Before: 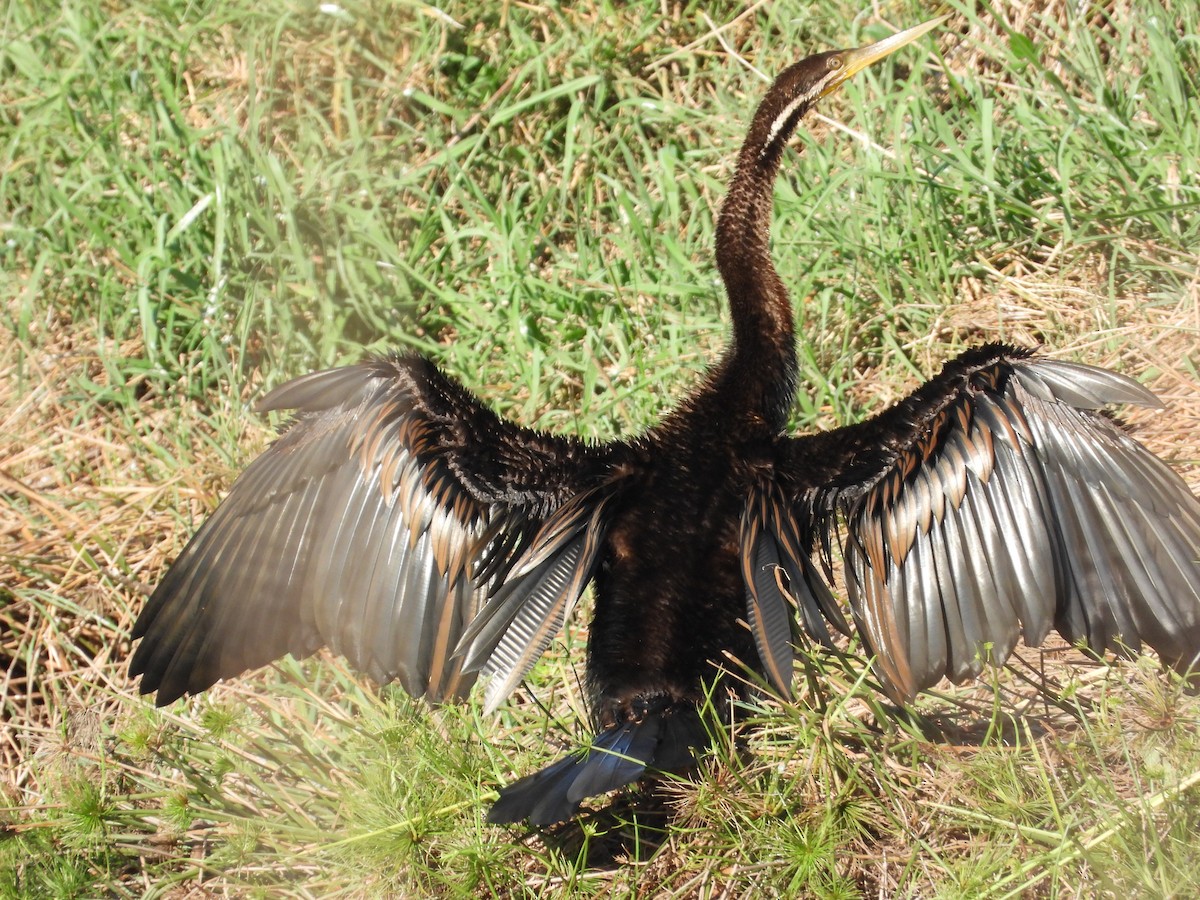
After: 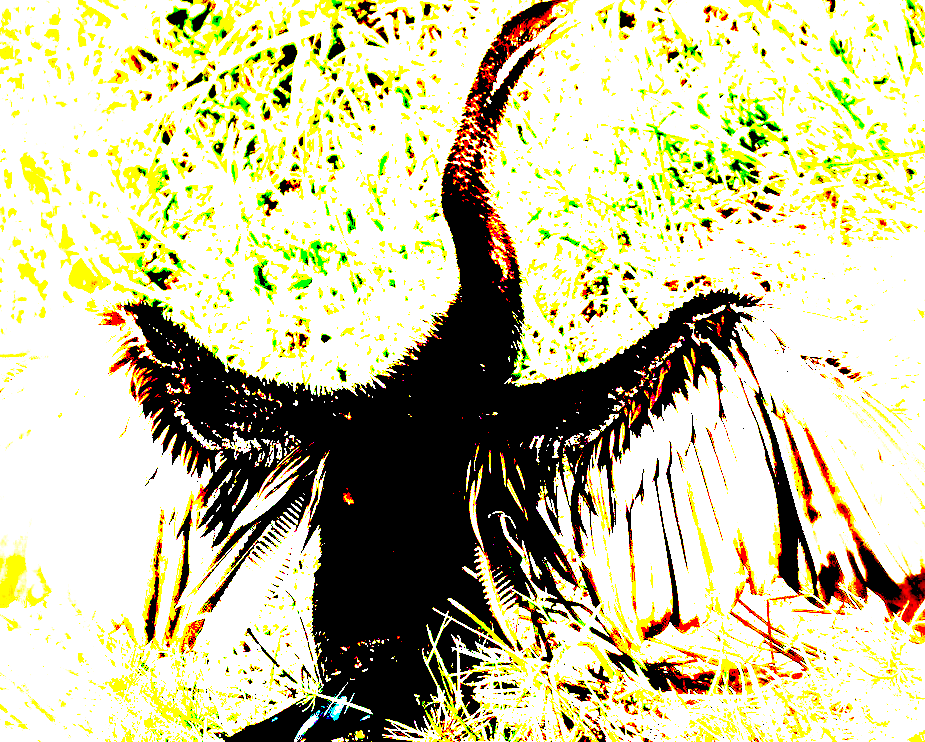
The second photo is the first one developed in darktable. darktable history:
crop: left 22.878%, top 5.86%, bottom 11.662%
shadows and highlights: radius 110.71, shadows 50.92, white point adjustment 9.15, highlights -3.88, soften with gaussian
contrast equalizer: octaves 7, y [[0.5, 0.5, 0.472, 0.5, 0.5, 0.5], [0.5 ×6], [0.5 ×6], [0 ×6], [0 ×6]]
exposure: black level correction 0.098, exposure 2.97 EV, compensate highlight preservation false
